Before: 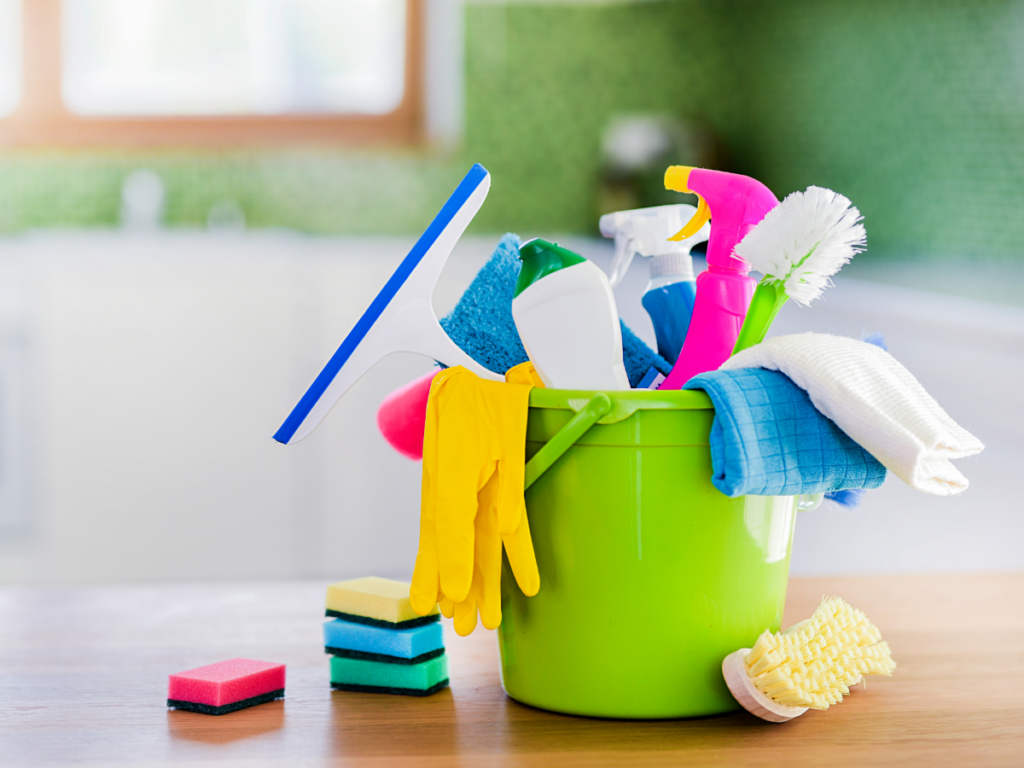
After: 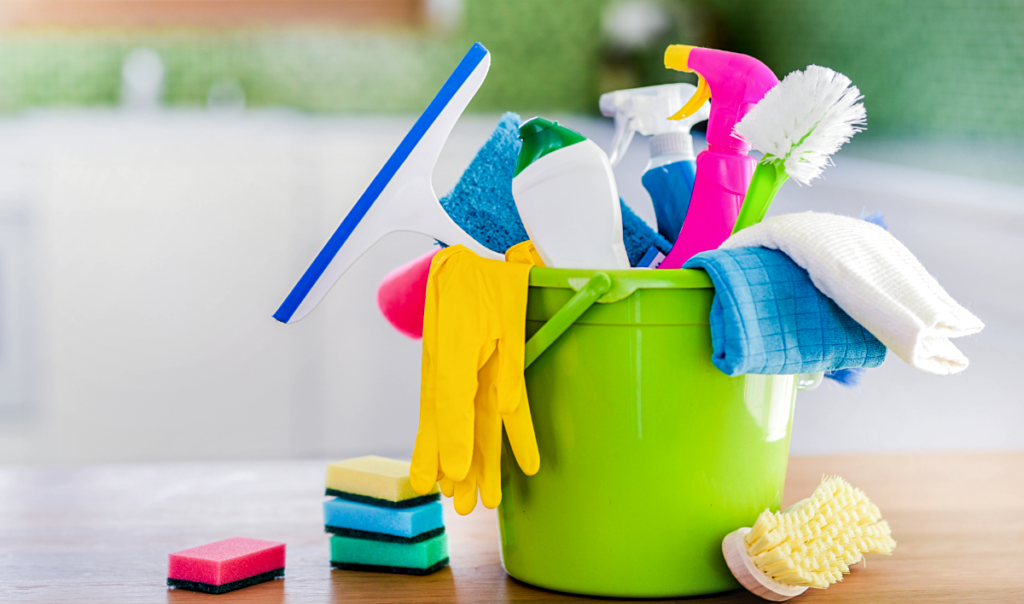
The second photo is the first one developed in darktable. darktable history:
local contrast: on, module defaults
crop and rotate: top 15.774%, bottom 5.506%
